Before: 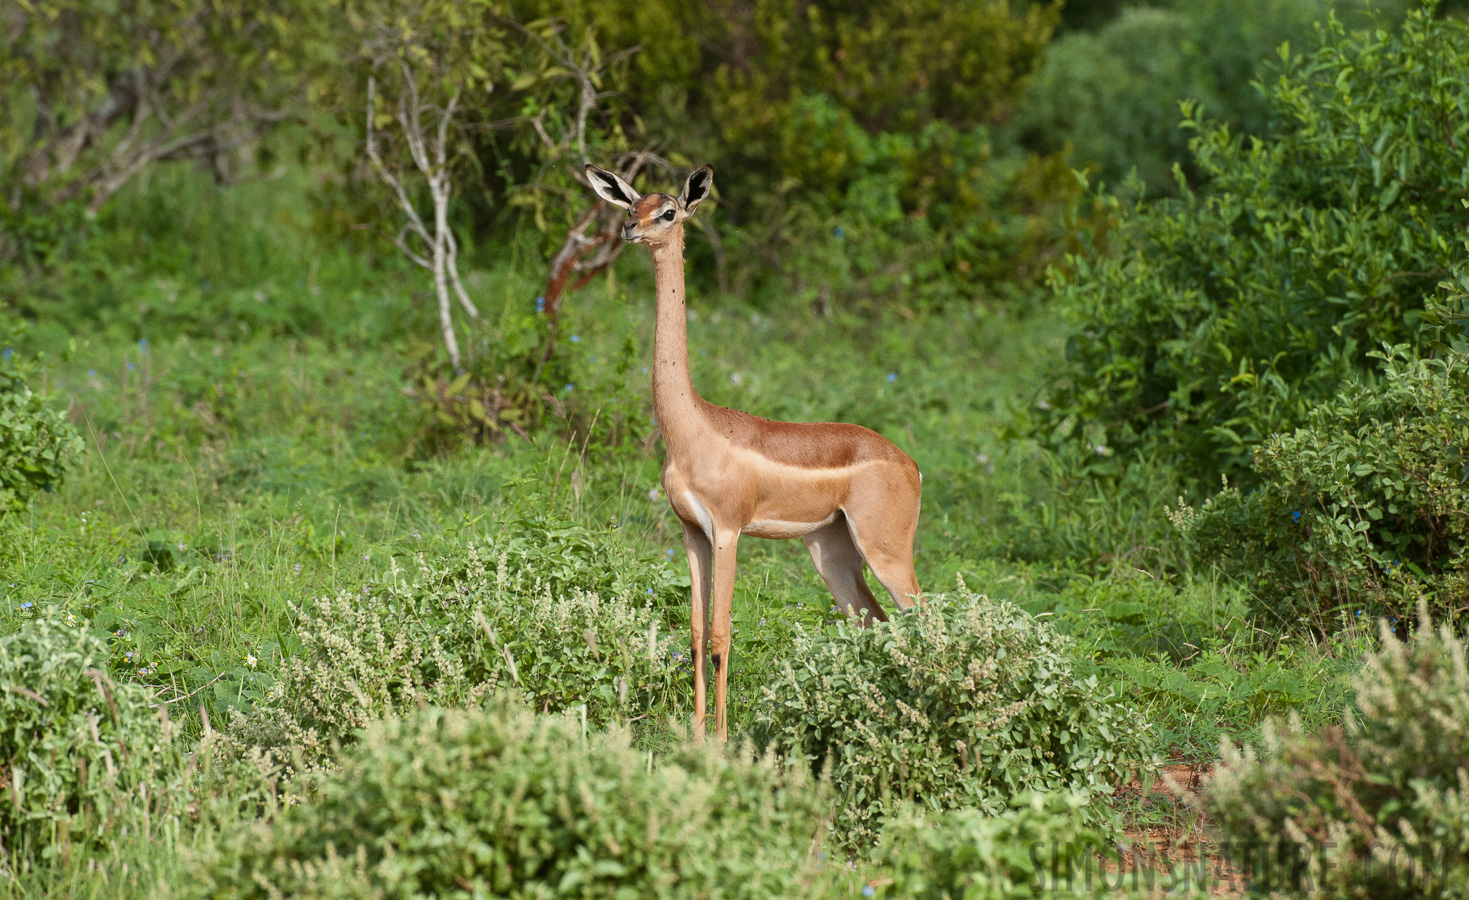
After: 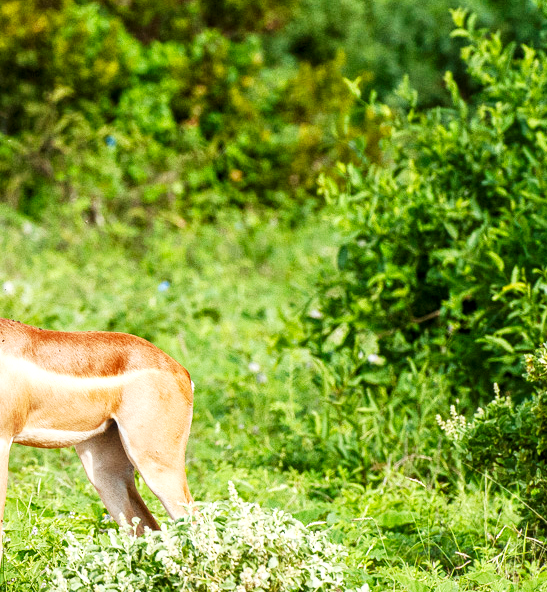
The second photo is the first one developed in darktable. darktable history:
base curve: curves: ch0 [(0, 0) (0.007, 0.004) (0.027, 0.03) (0.046, 0.07) (0.207, 0.54) (0.442, 0.872) (0.673, 0.972) (1, 1)], preserve colors none
crop and rotate: left 49.564%, top 10.123%, right 13.139%, bottom 24.03%
local contrast: on, module defaults
